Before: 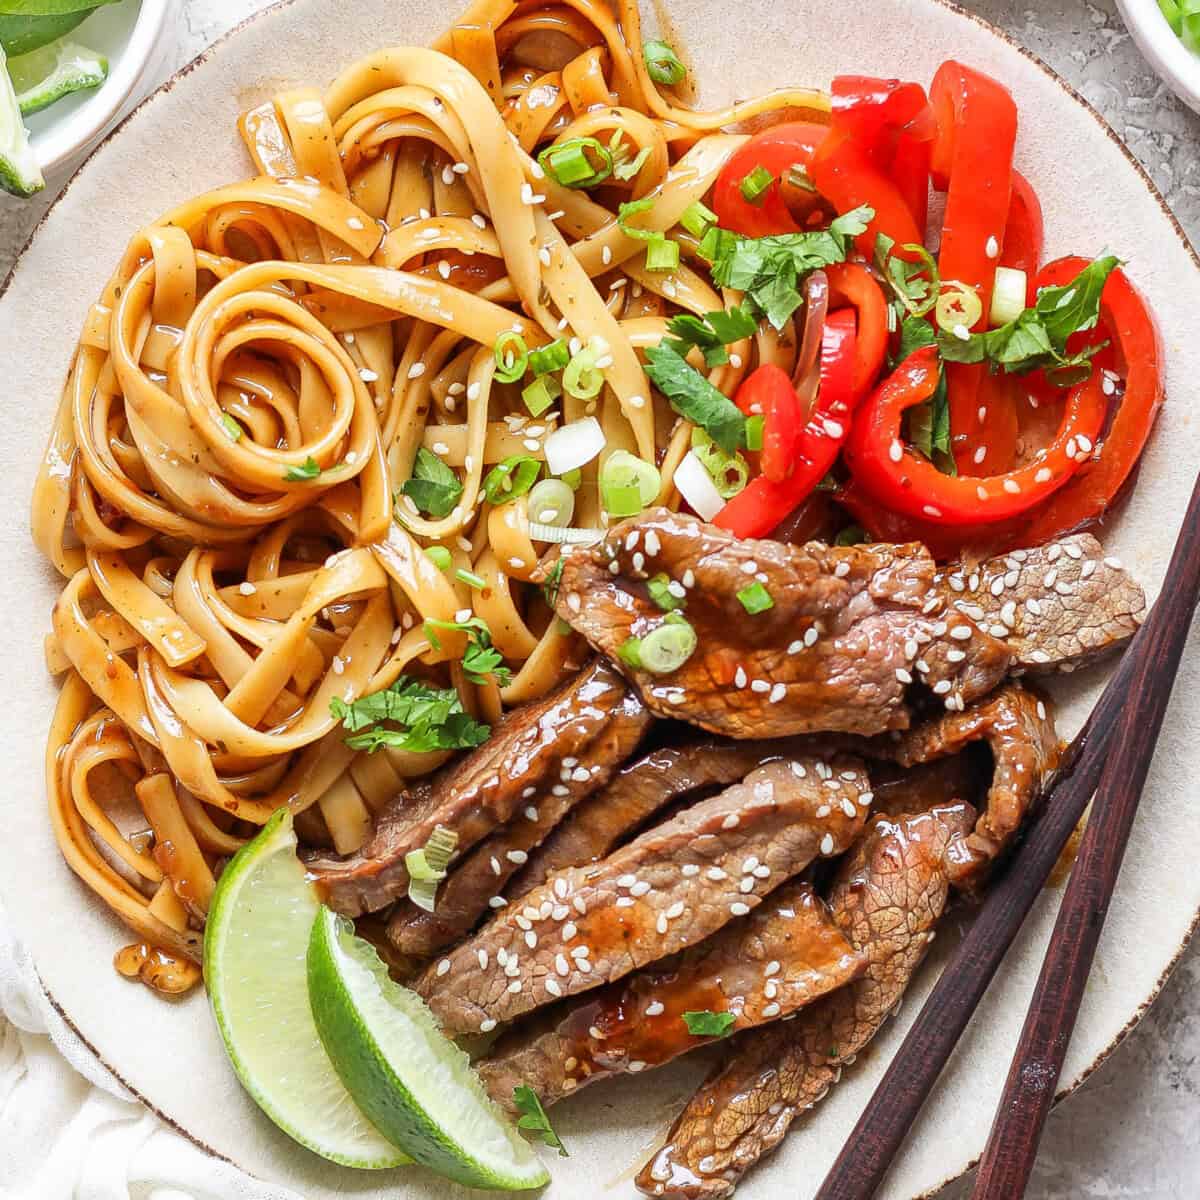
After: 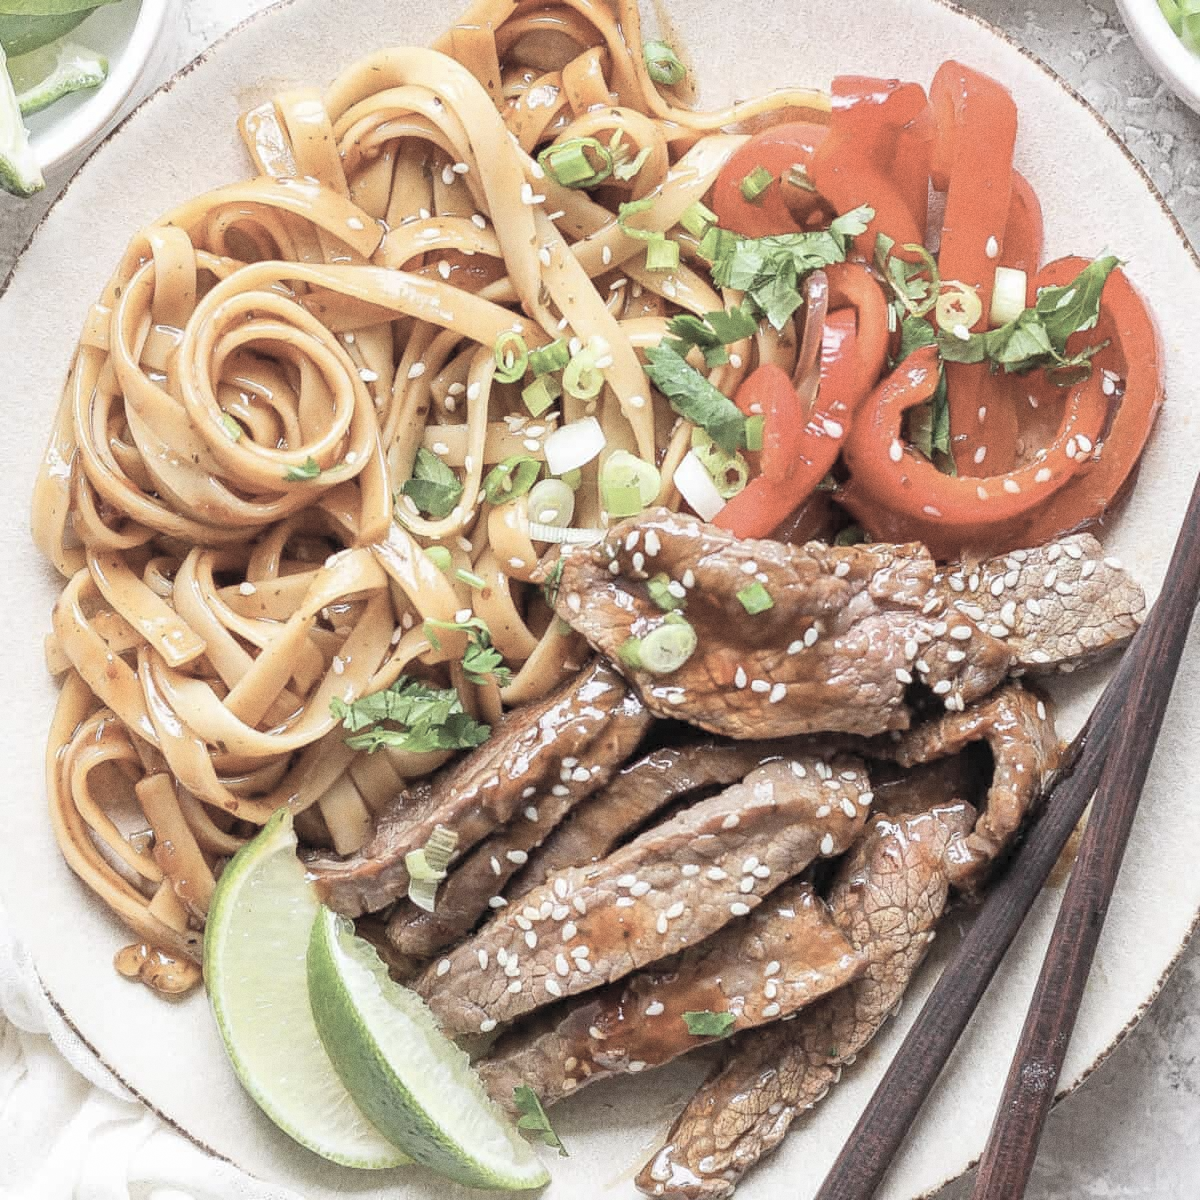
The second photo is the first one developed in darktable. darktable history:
grain: coarseness 0.09 ISO
contrast brightness saturation: brightness 0.18, saturation -0.5
